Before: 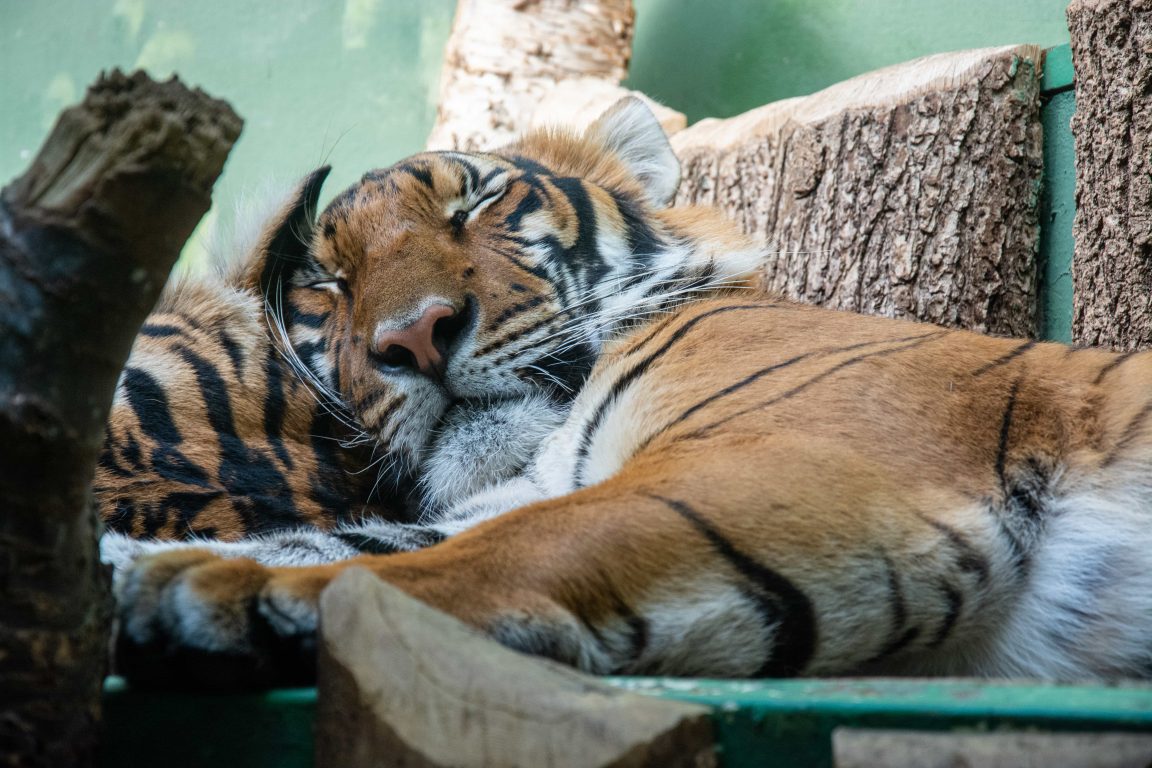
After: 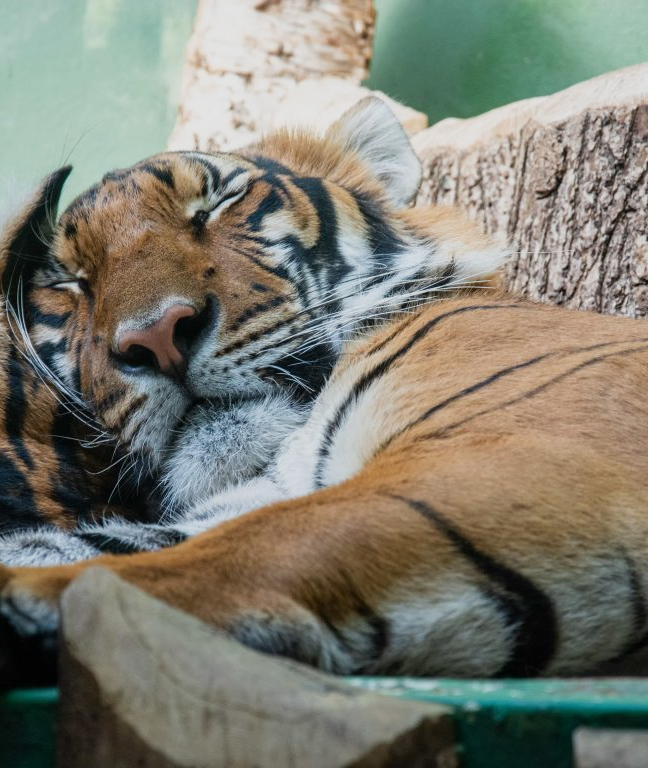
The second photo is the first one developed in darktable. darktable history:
sigmoid: contrast 1.22, skew 0.65
crop and rotate: left 22.516%, right 21.234%
